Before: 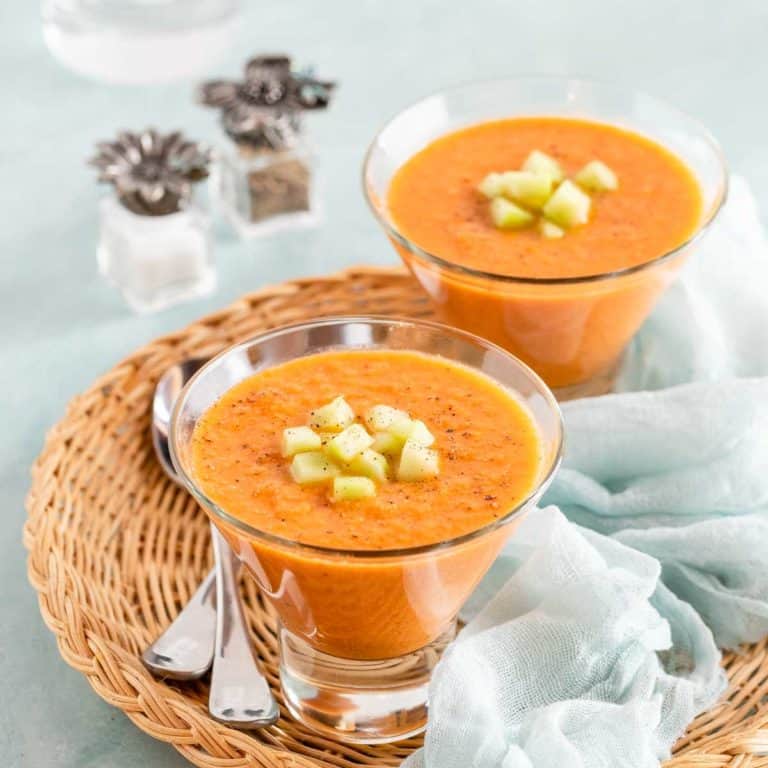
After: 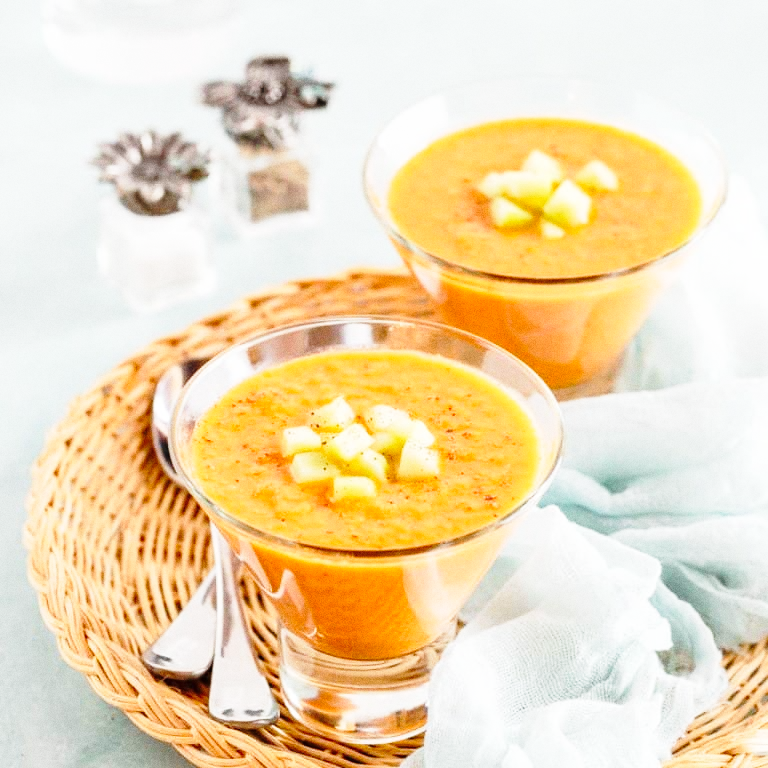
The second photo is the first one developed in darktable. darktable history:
grain: coarseness 0.09 ISO
base curve: curves: ch0 [(0, 0) (0.028, 0.03) (0.121, 0.232) (0.46, 0.748) (0.859, 0.968) (1, 1)], preserve colors none
